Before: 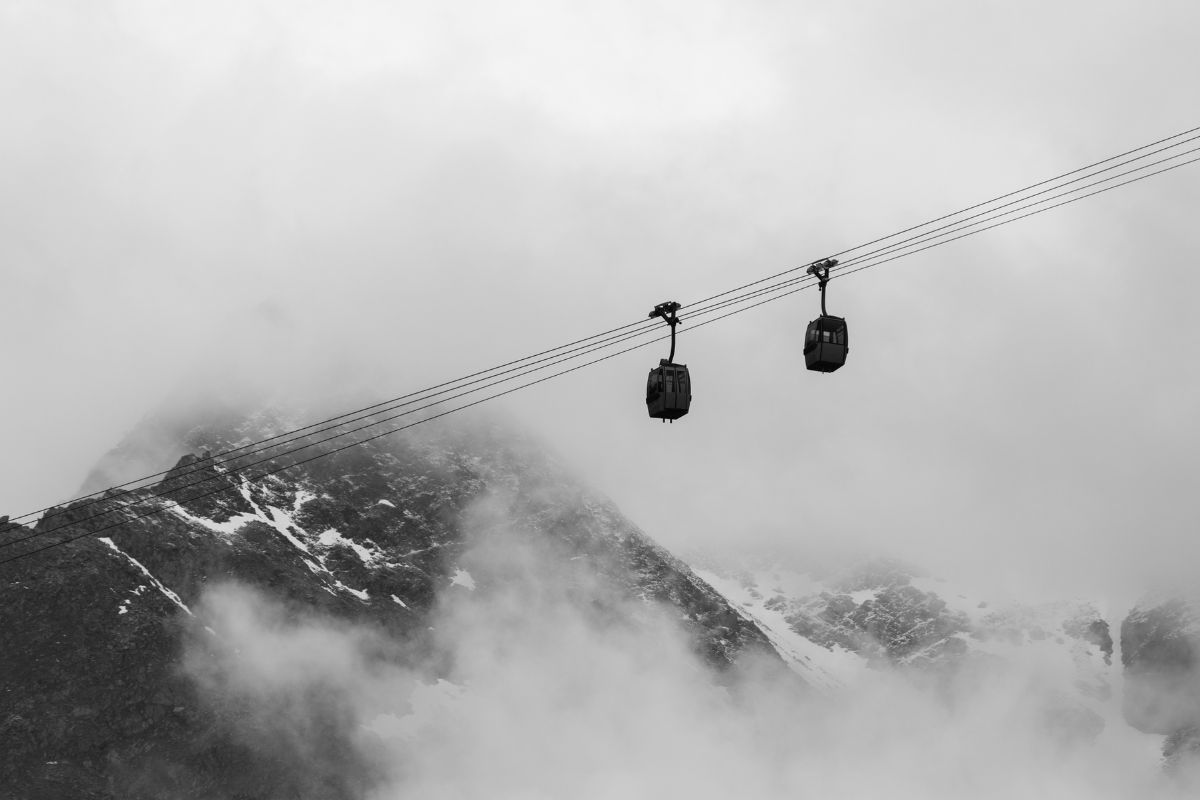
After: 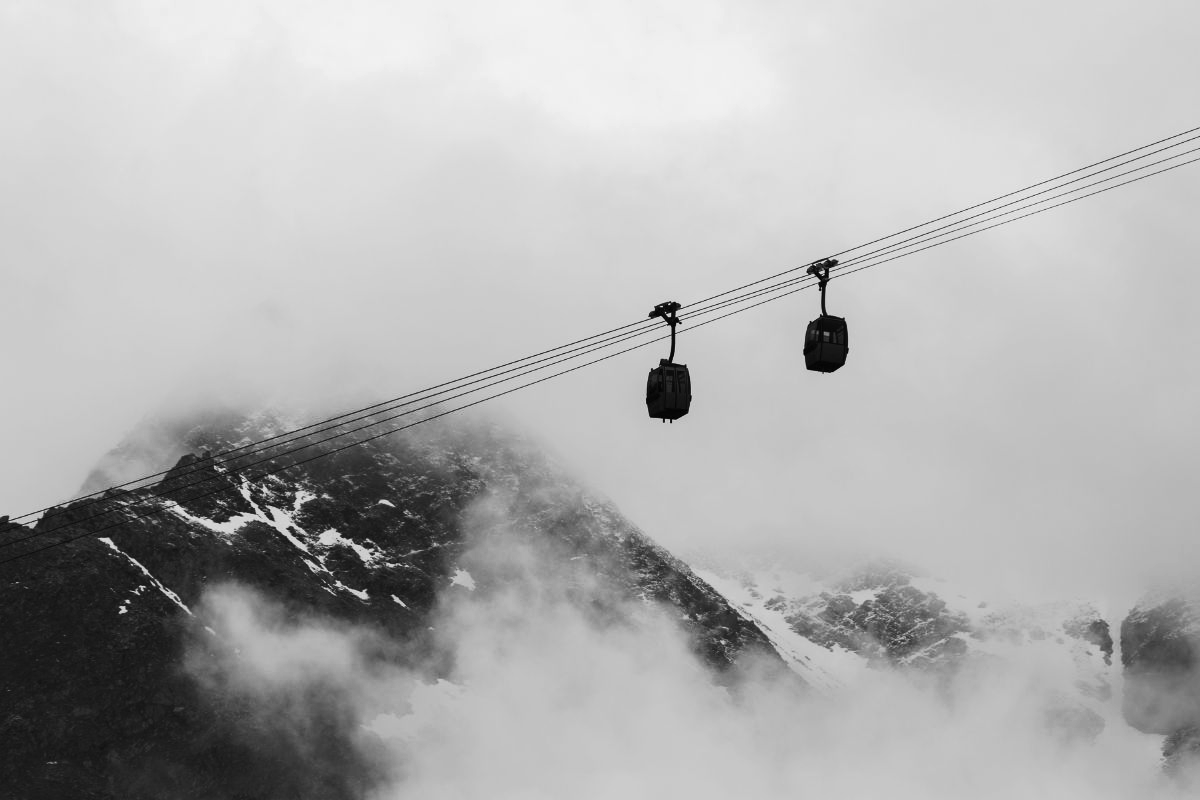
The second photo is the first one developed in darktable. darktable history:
tone curve: curves: ch0 [(0, 0) (0.003, 0.006) (0.011, 0.011) (0.025, 0.02) (0.044, 0.032) (0.069, 0.035) (0.1, 0.046) (0.136, 0.063) (0.177, 0.089) (0.224, 0.12) (0.277, 0.16) (0.335, 0.206) (0.399, 0.268) (0.468, 0.359) (0.543, 0.466) (0.623, 0.582) (0.709, 0.722) (0.801, 0.808) (0.898, 0.886) (1, 1)], color space Lab, independent channels, preserve colors none
